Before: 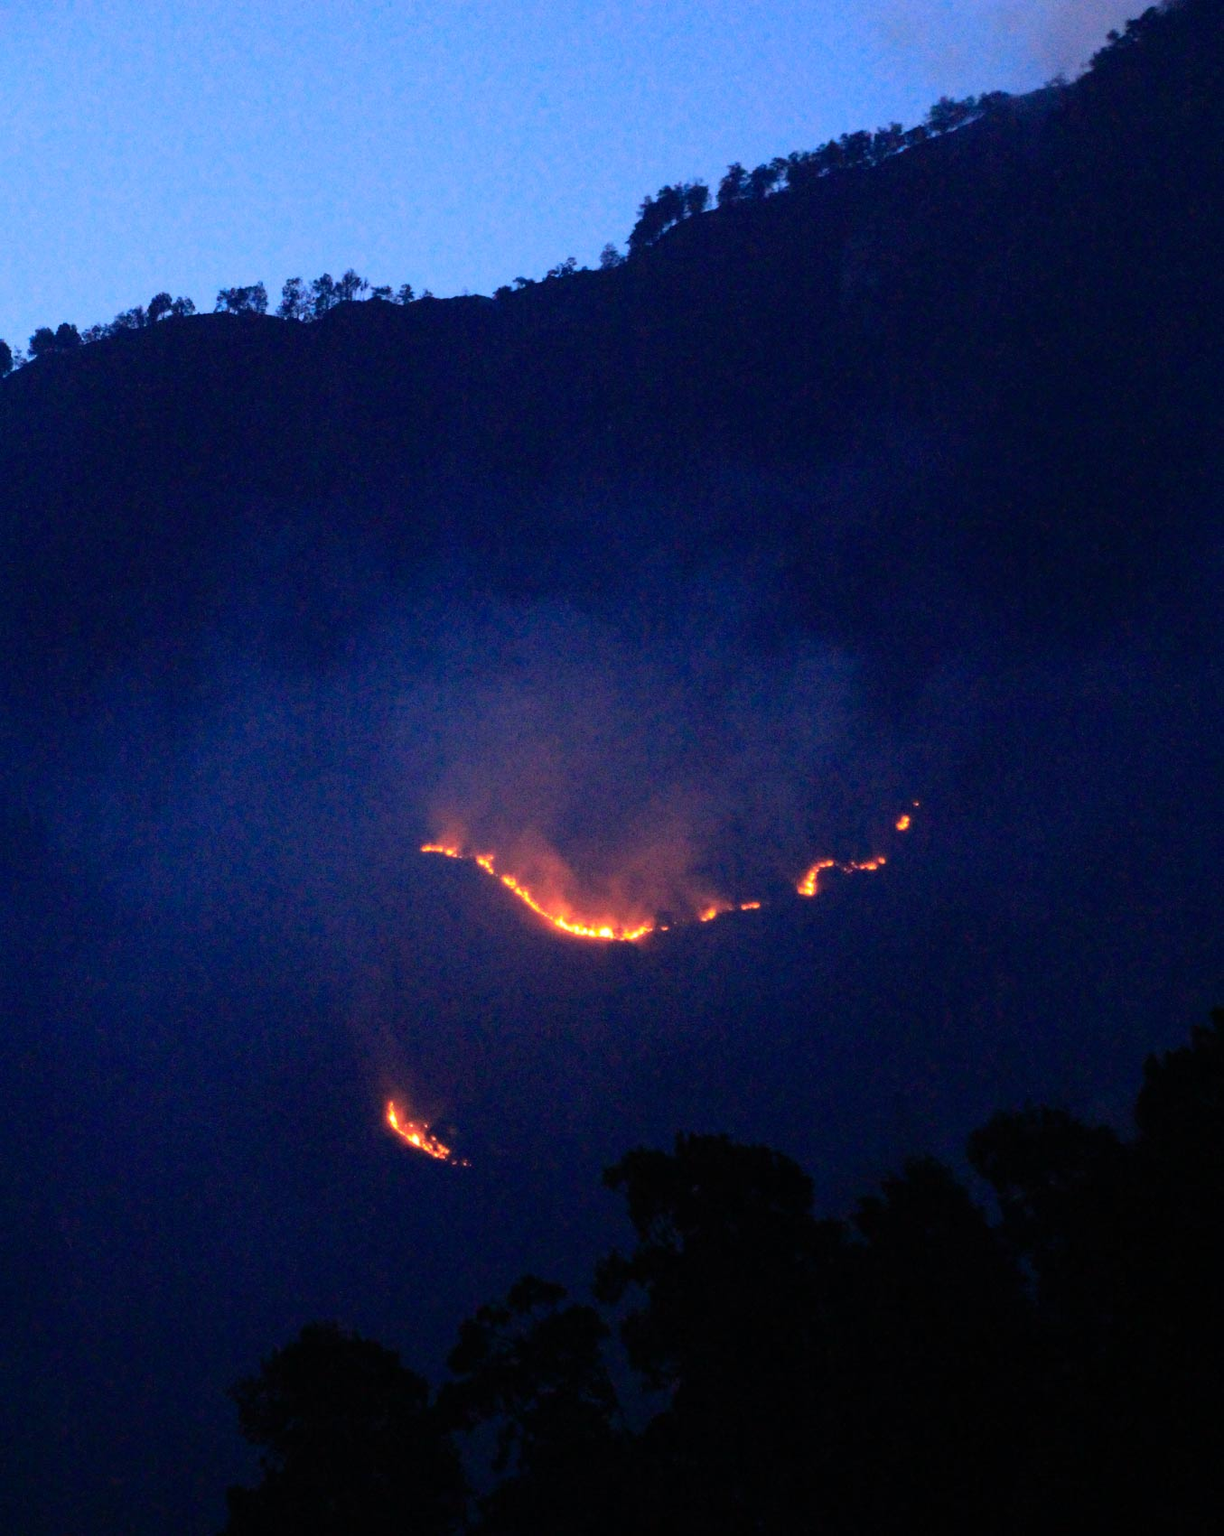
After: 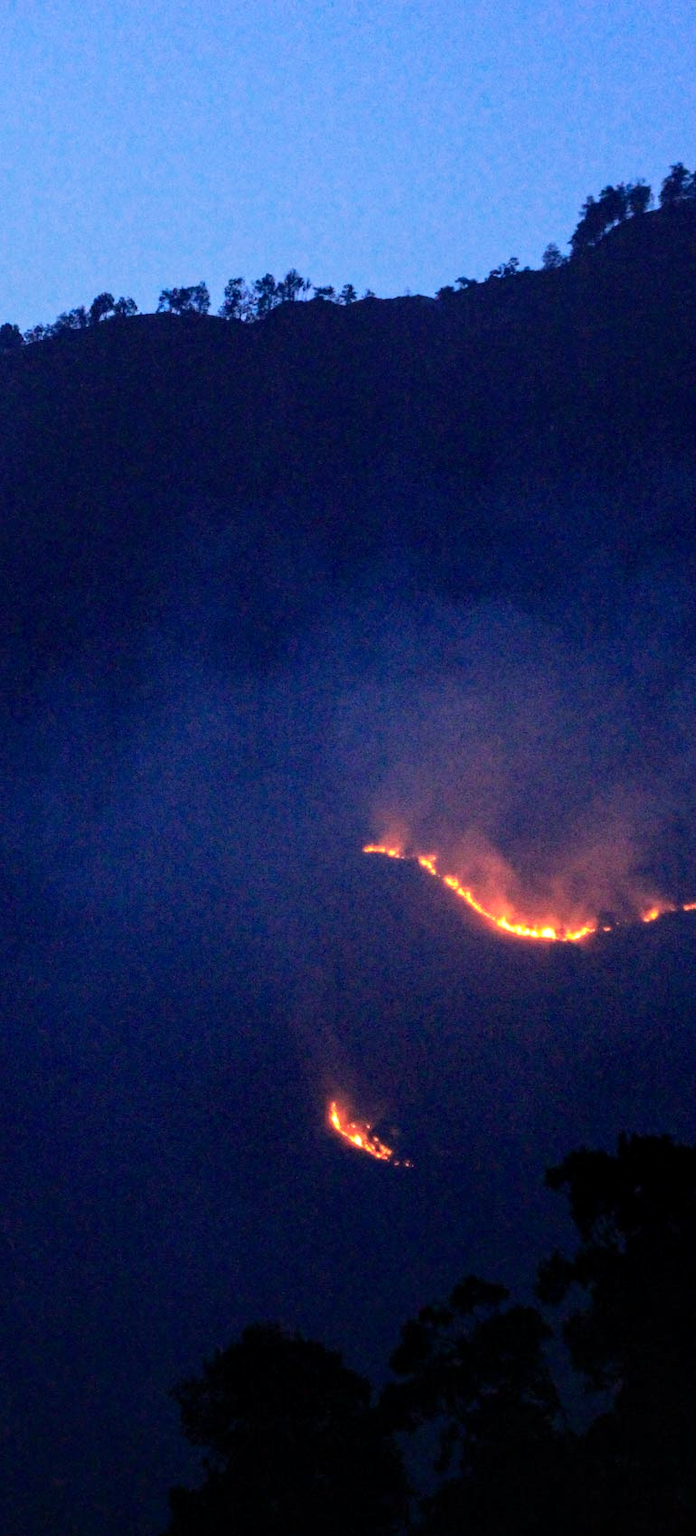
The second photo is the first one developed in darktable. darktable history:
local contrast: detail 130%
crop: left 4.747%, right 38.341%
